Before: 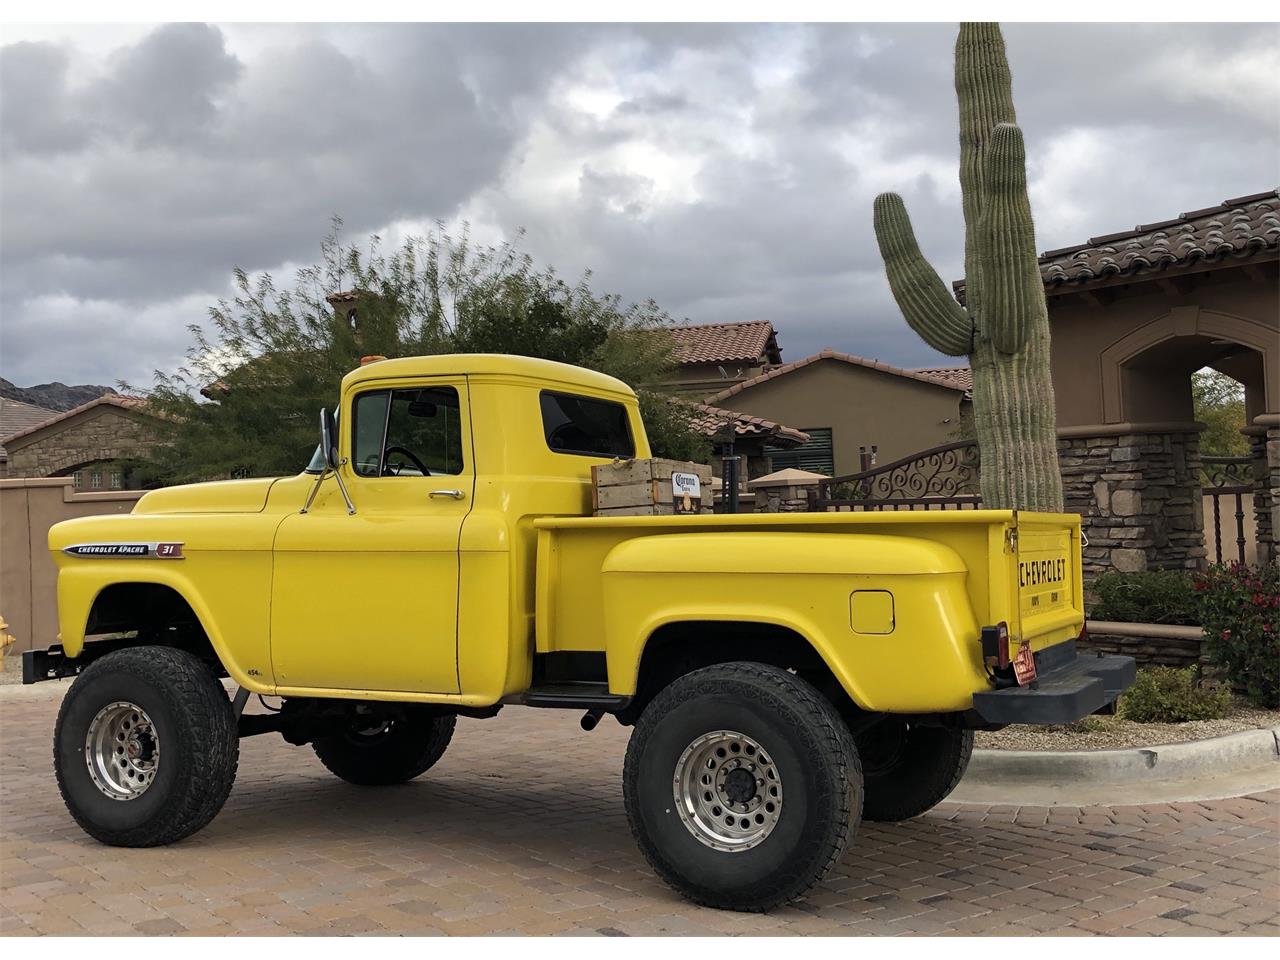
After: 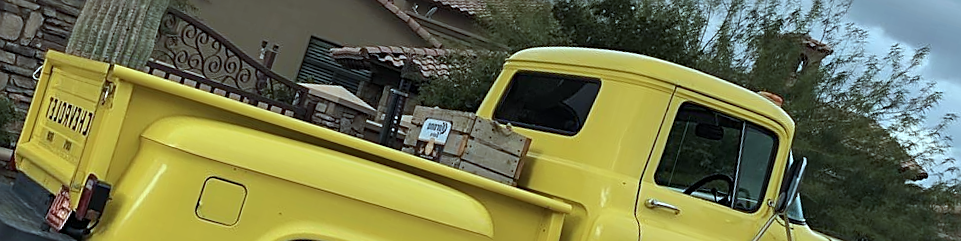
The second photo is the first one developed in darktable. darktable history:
color correction: highlights a* -11.71, highlights b* -15.58
sharpen: on, module defaults
crop and rotate: angle 16.12°, top 30.835%, bottom 35.653%
